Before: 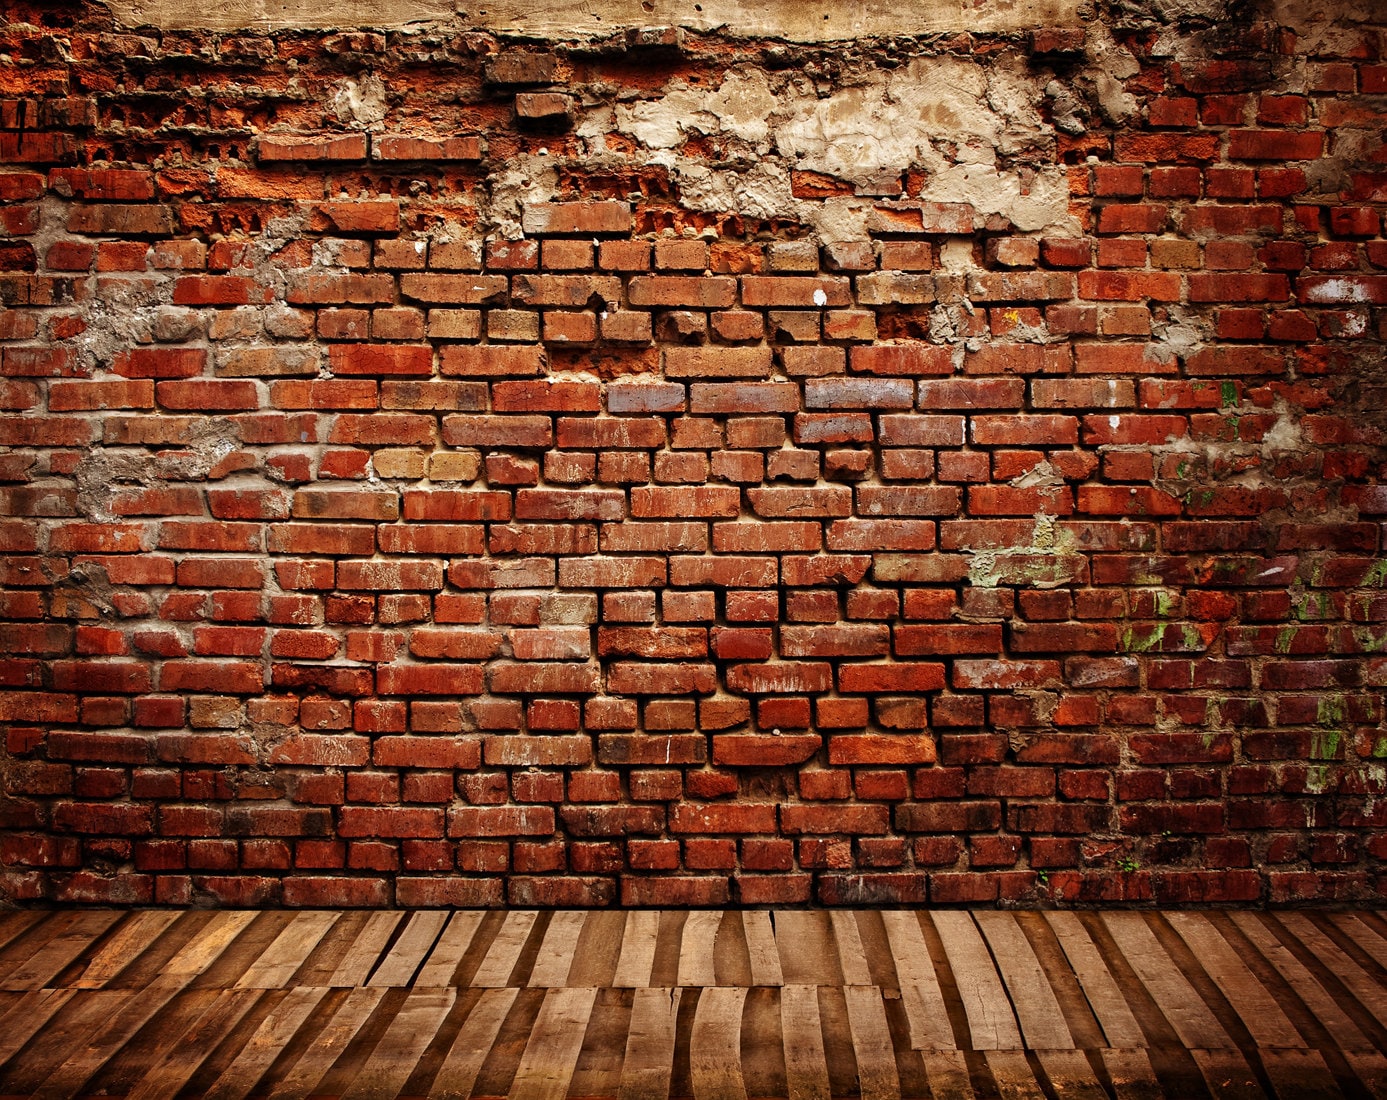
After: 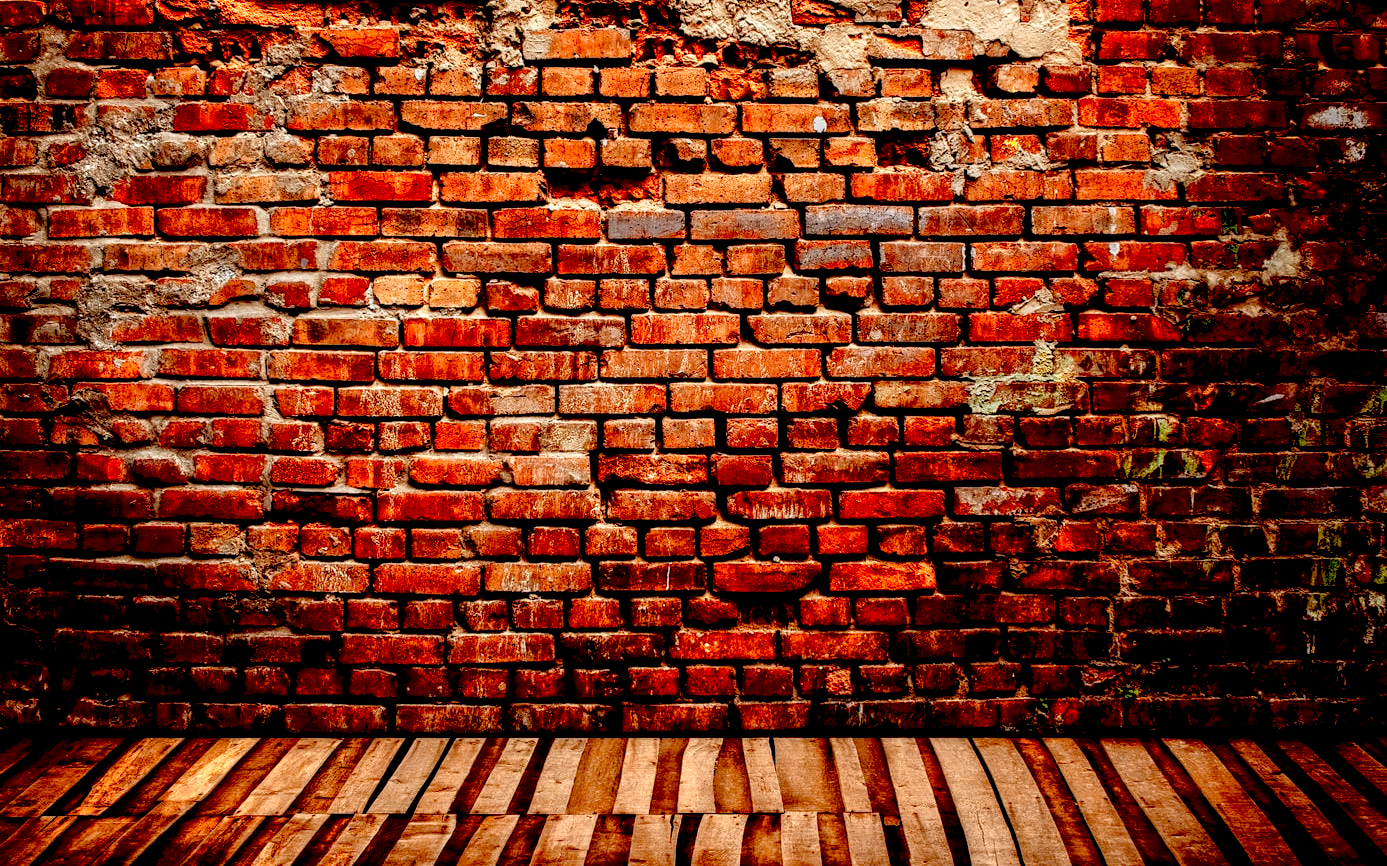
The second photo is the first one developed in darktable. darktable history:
local contrast: on, module defaults
crop and rotate: top 15.761%, bottom 5.47%
exposure: black level correction 0.047, exposure 0.013 EV, compensate highlight preservation false
color zones: curves: ch0 [(0.018, 0.548) (0.197, 0.654) (0.425, 0.447) (0.605, 0.658) (0.732, 0.579)]; ch1 [(0.105, 0.531) (0.224, 0.531) (0.386, 0.39) (0.618, 0.456) (0.732, 0.456) (0.956, 0.421)]; ch2 [(0.039, 0.583) (0.215, 0.465) (0.399, 0.544) (0.465, 0.548) (0.614, 0.447) (0.724, 0.43) (0.882, 0.623) (0.956, 0.632)]
